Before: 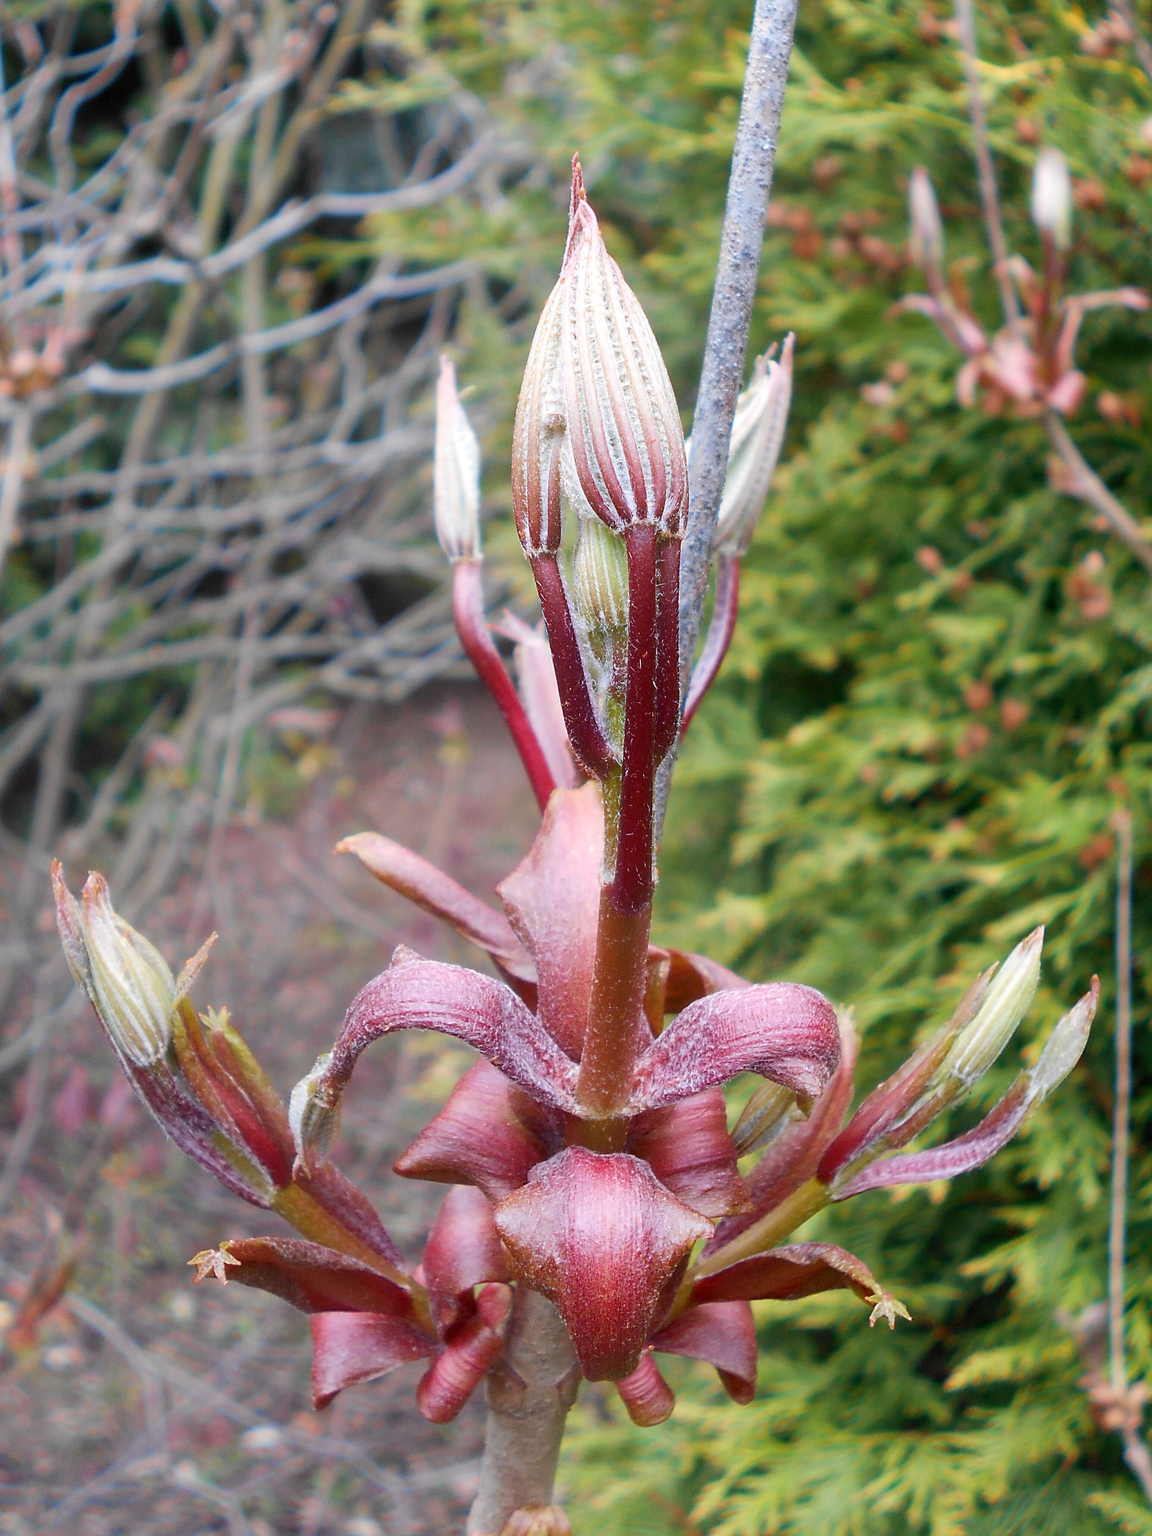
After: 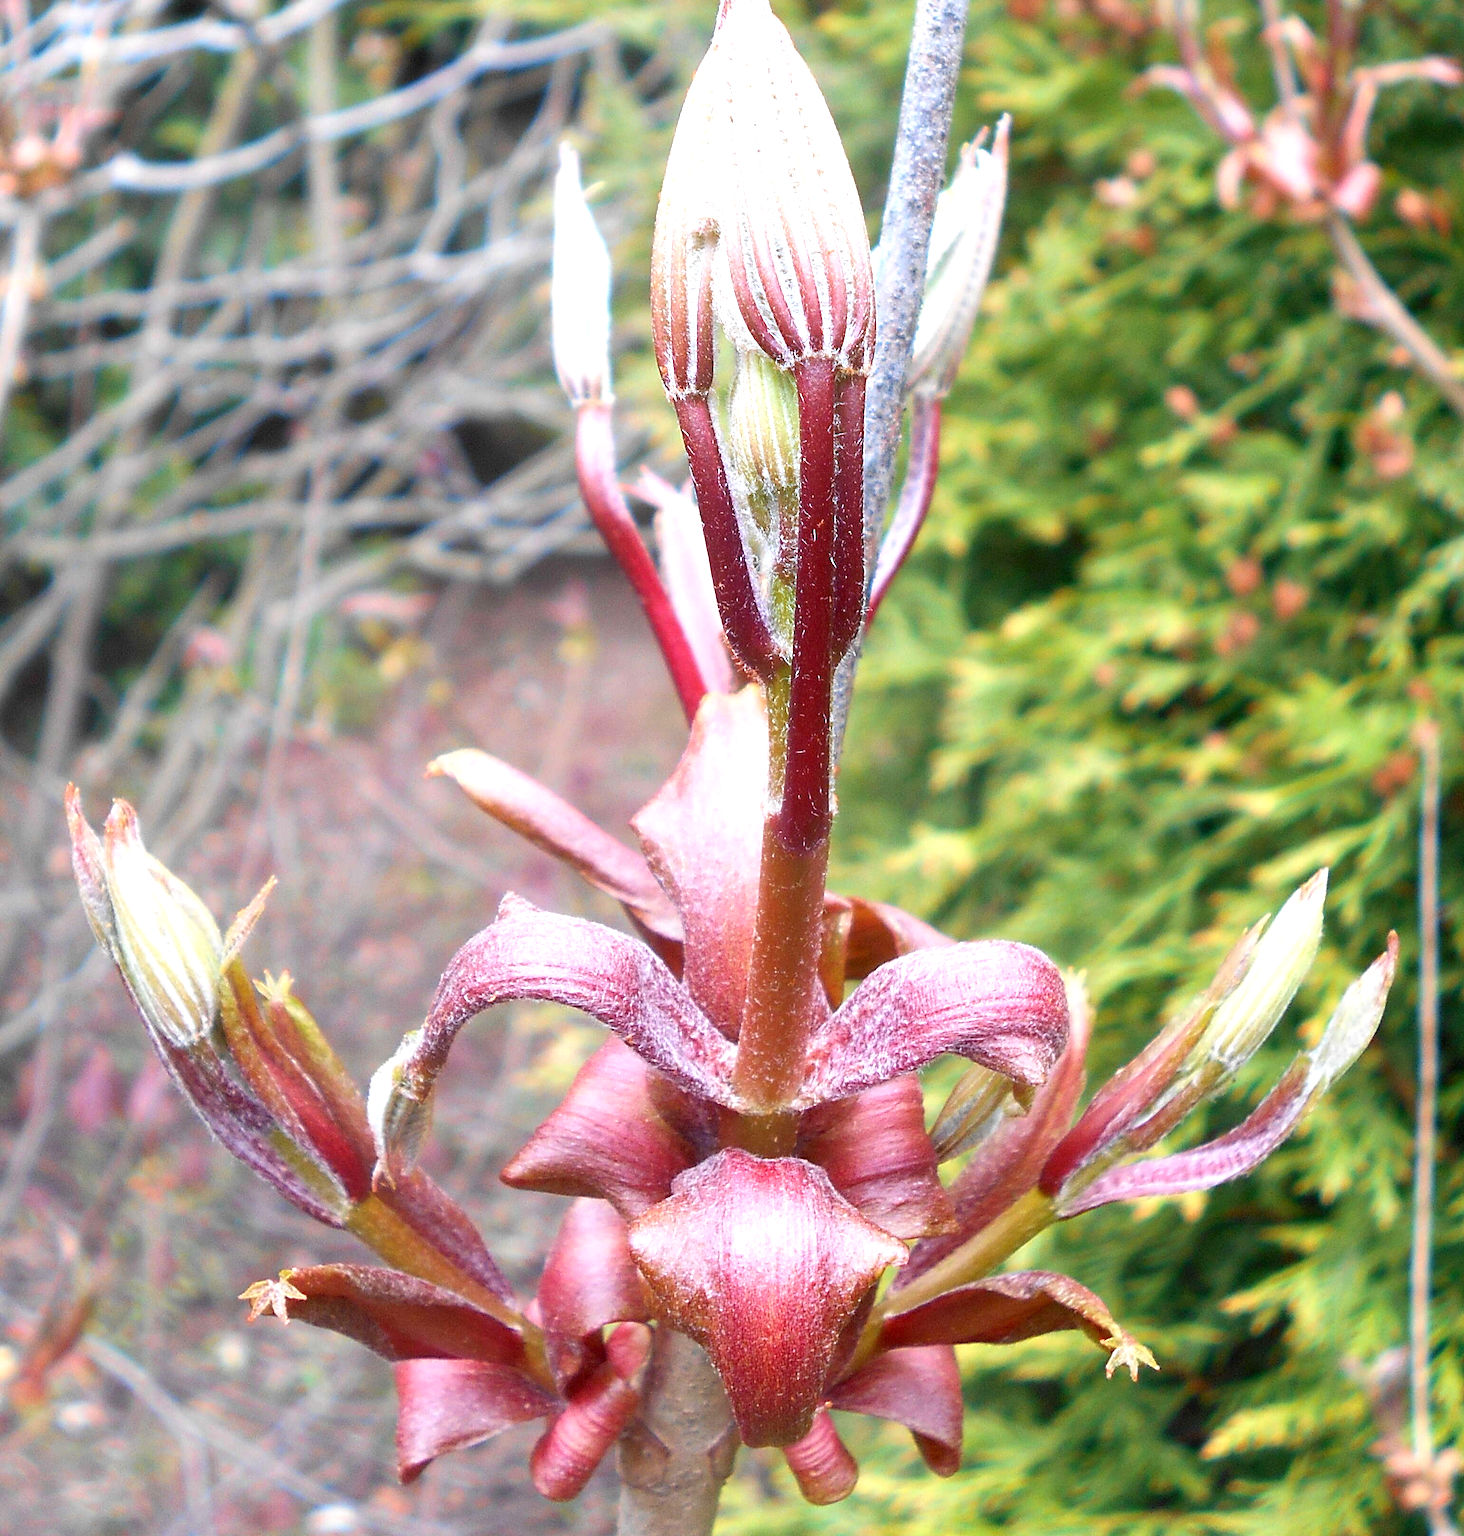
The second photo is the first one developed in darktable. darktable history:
exposure: exposure 0.775 EV, compensate exposure bias true, compensate highlight preservation false
crop and rotate: top 15.836%, bottom 5.496%
